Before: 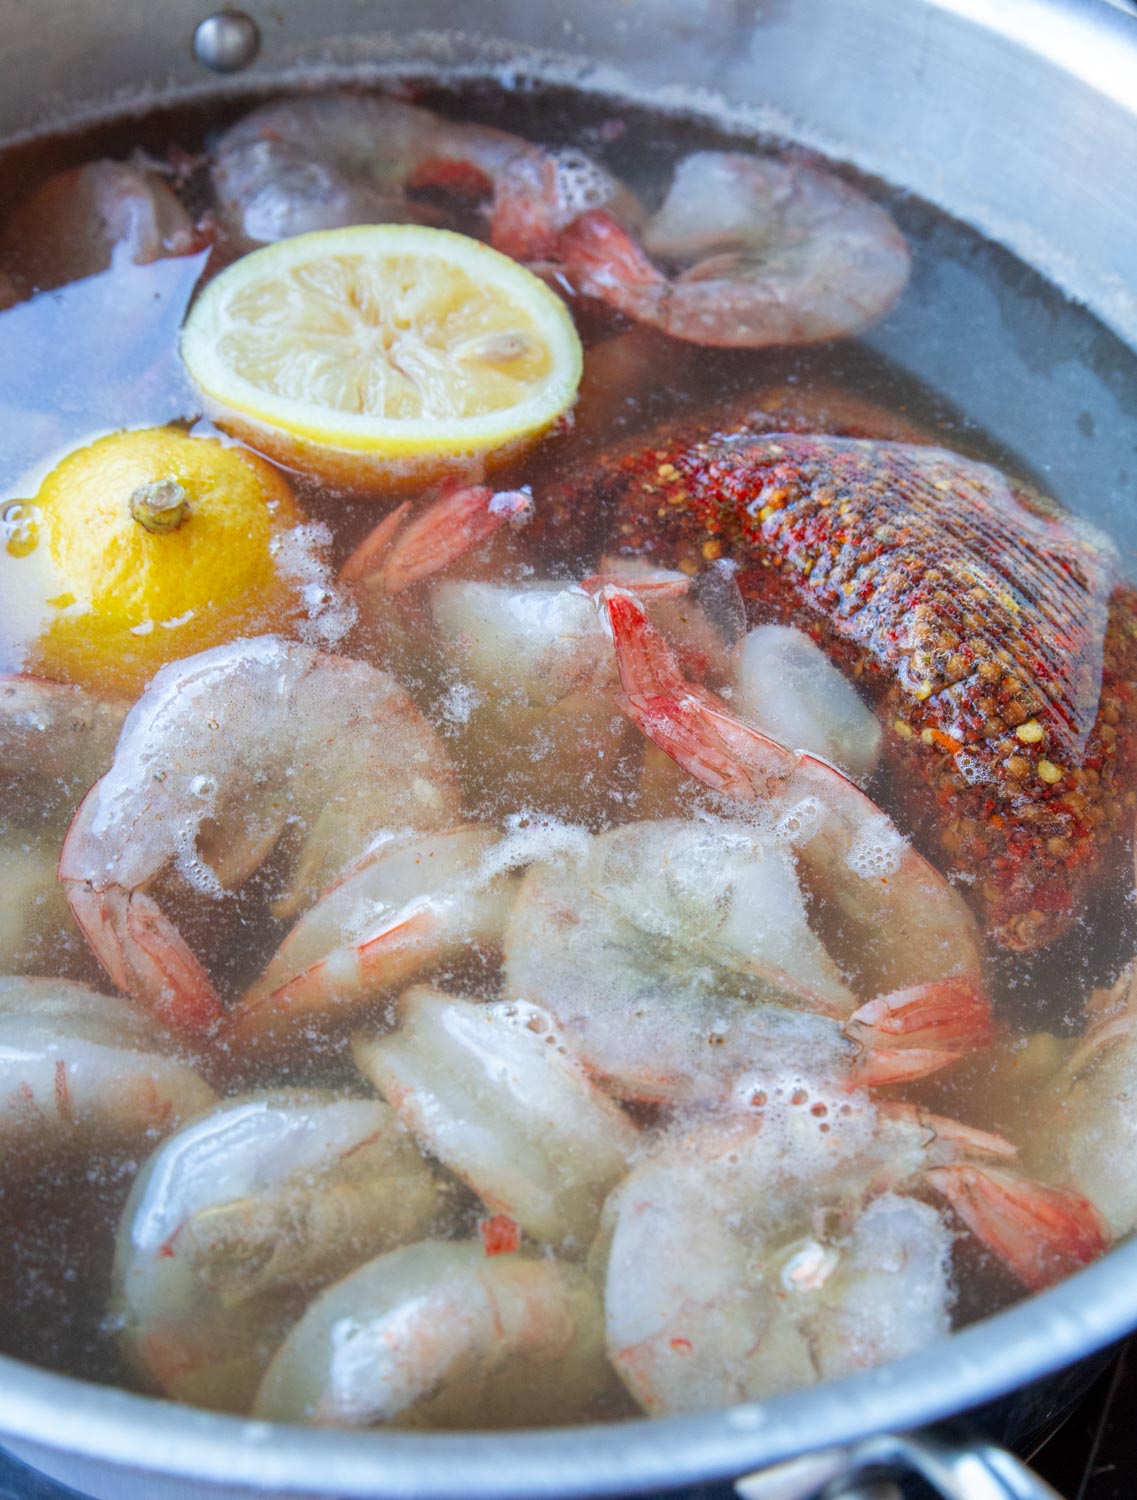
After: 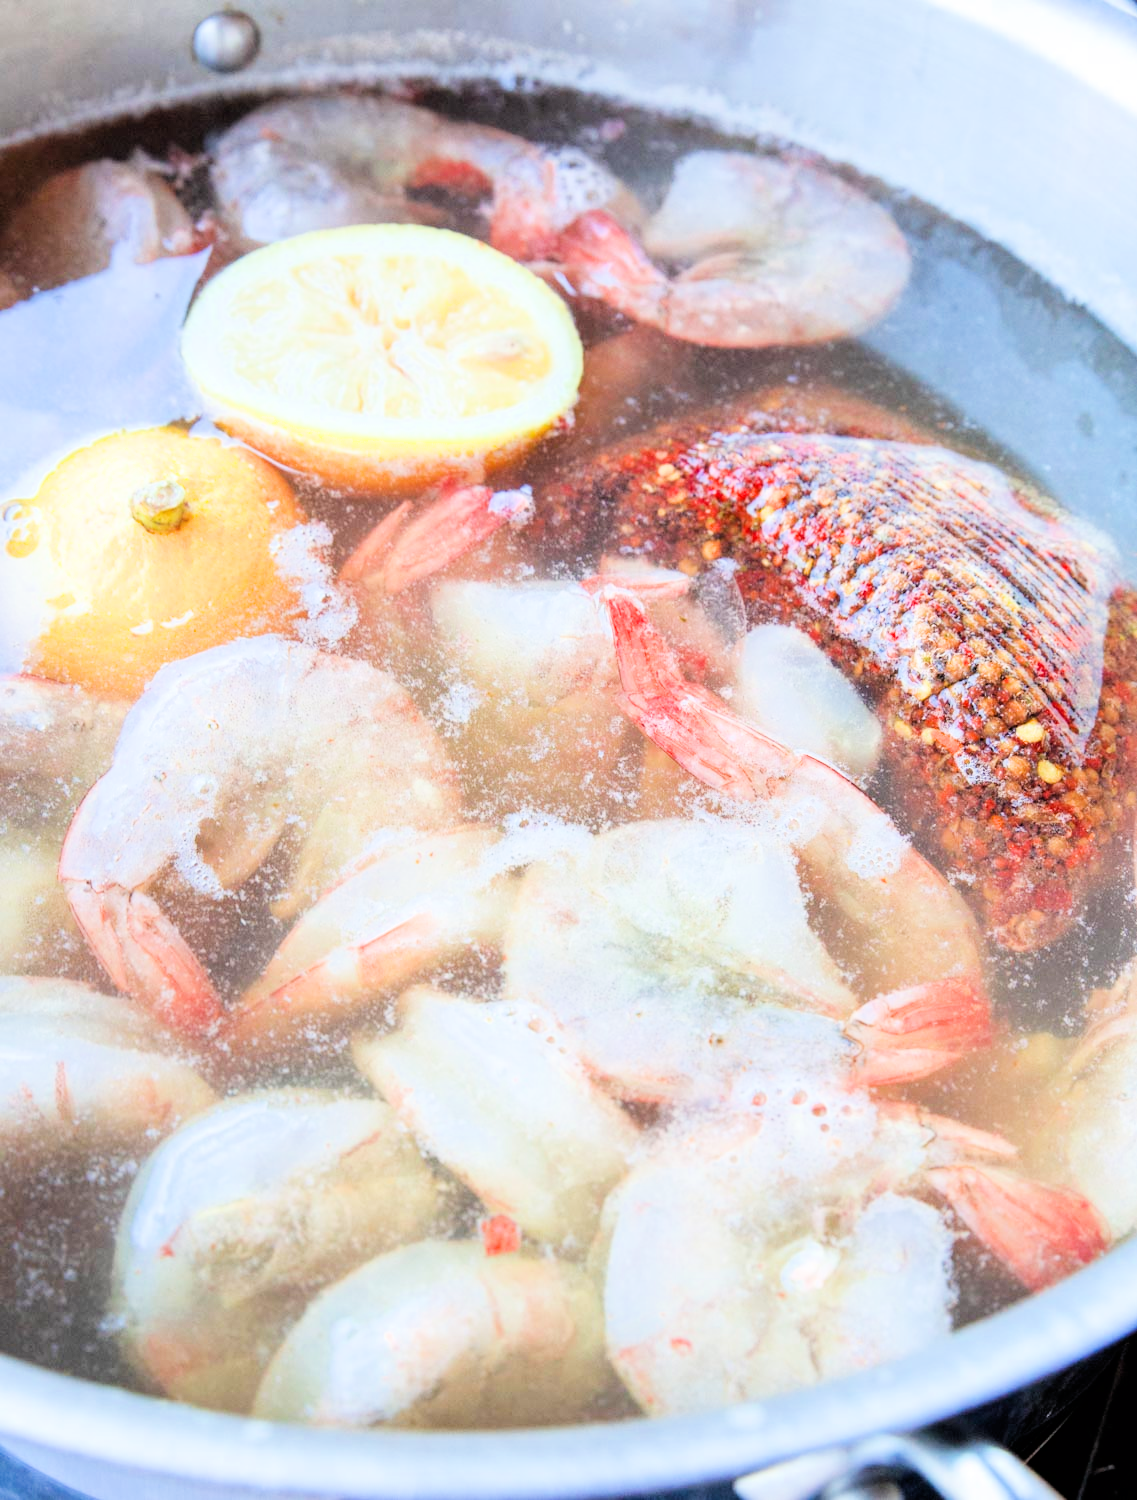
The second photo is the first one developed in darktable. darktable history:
rgb levels: preserve colors max RGB
filmic rgb: black relative exposure -5 EV, hardness 2.88, contrast 1.3
exposure: black level correction 0, exposure 1.5 EV, compensate exposure bias true, compensate highlight preservation false
